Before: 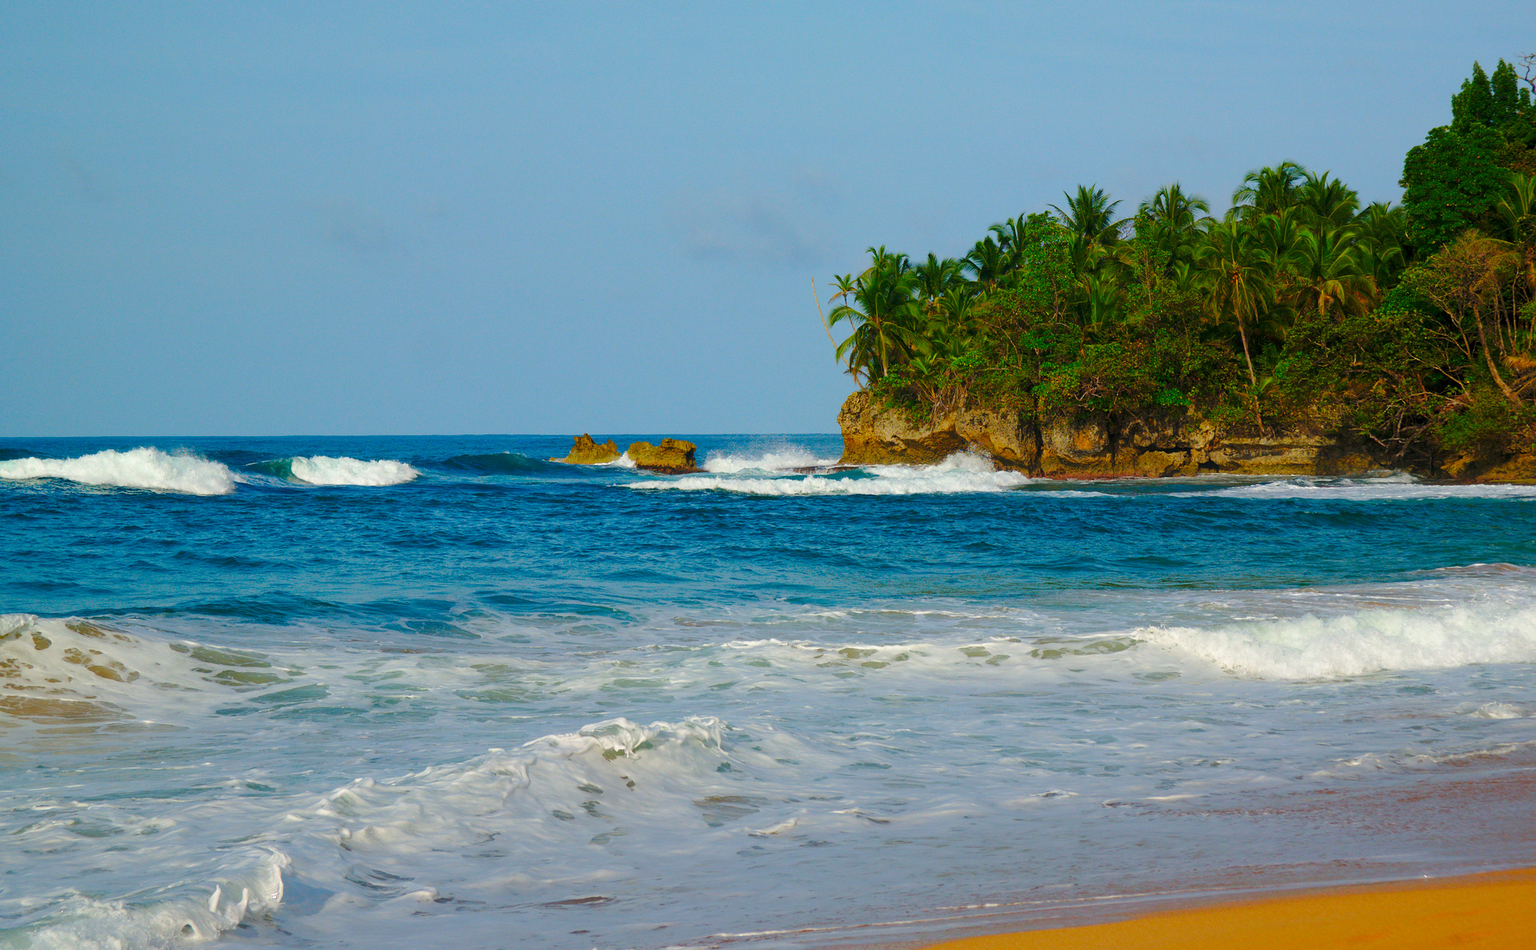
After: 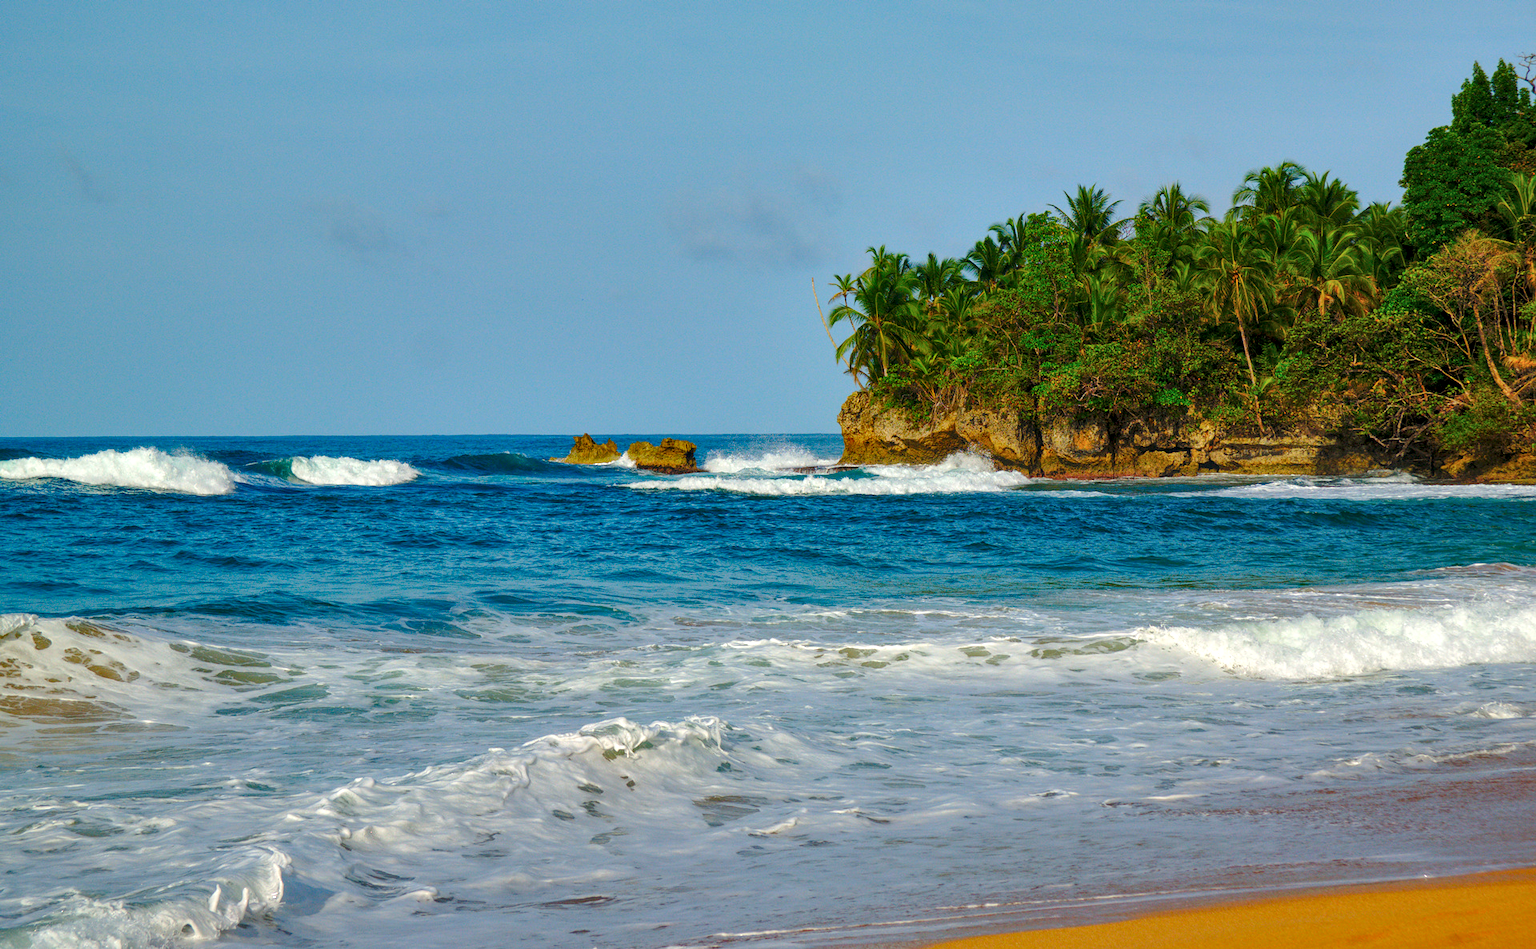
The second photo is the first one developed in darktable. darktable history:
exposure: exposure 0.173 EV, compensate highlight preservation false
local contrast: highlights 97%, shadows 86%, detail 160%, midtone range 0.2
shadows and highlights: shadows 52.56, soften with gaussian
